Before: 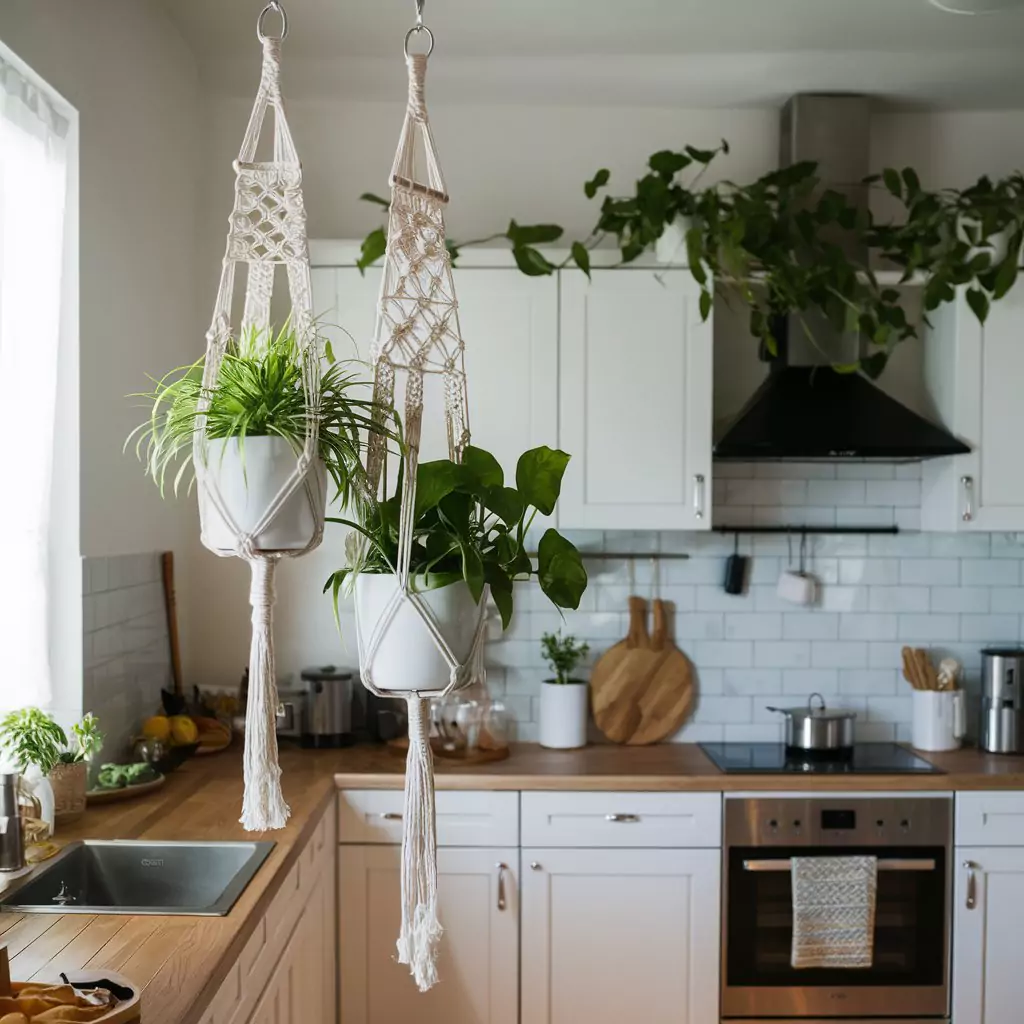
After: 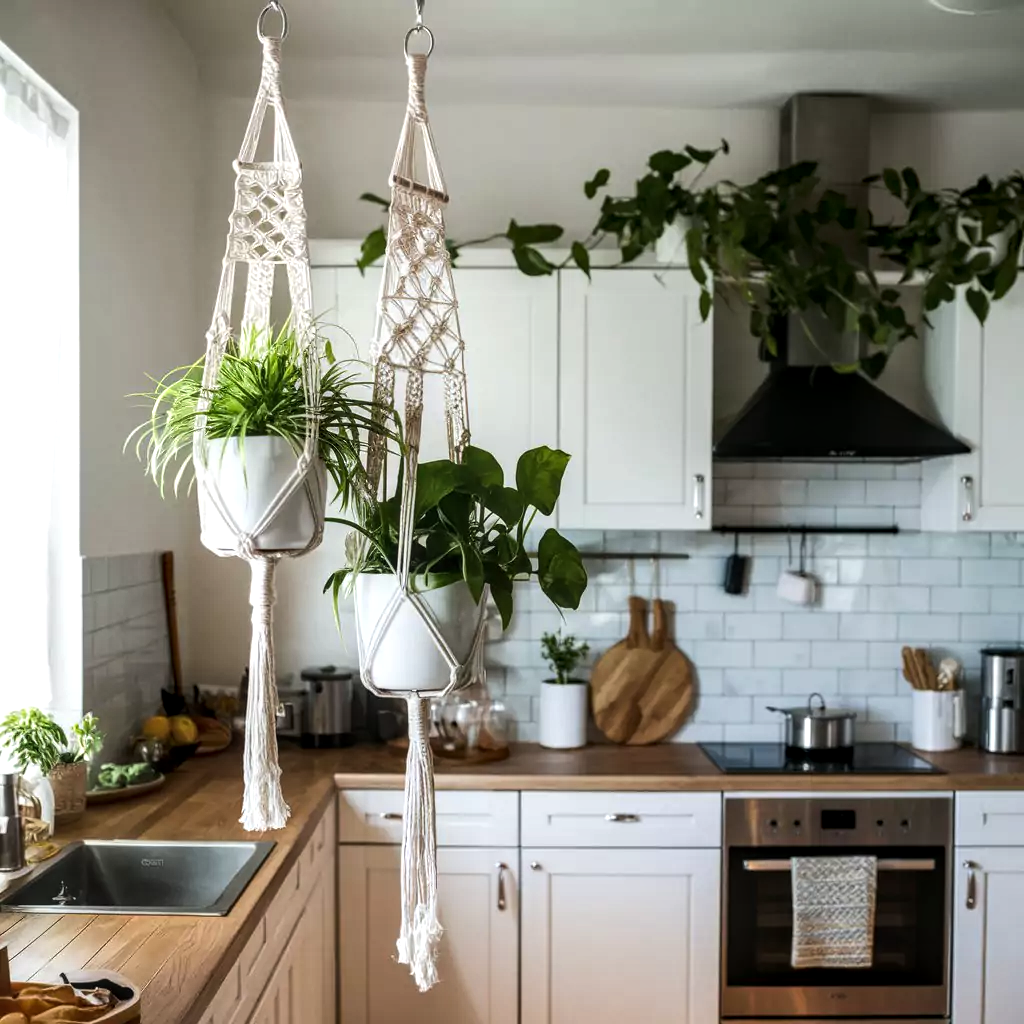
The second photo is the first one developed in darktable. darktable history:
local contrast: detail 130%
tone equalizer: -8 EV -0.417 EV, -7 EV -0.389 EV, -6 EV -0.333 EV, -5 EV -0.222 EV, -3 EV 0.222 EV, -2 EV 0.333 EV, -1 EV 0.389 EV, +0 EV 0.417 EV, edges refinement/feathering 500, mask exposure compensation -1.57 EV, preserve details no
